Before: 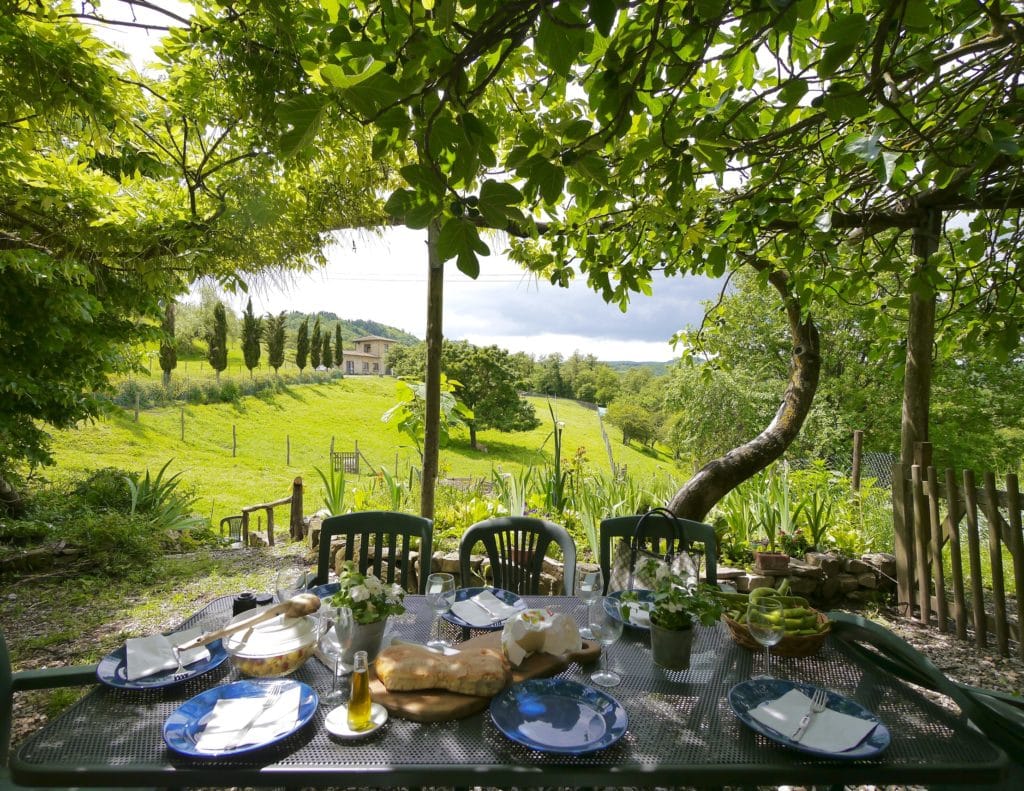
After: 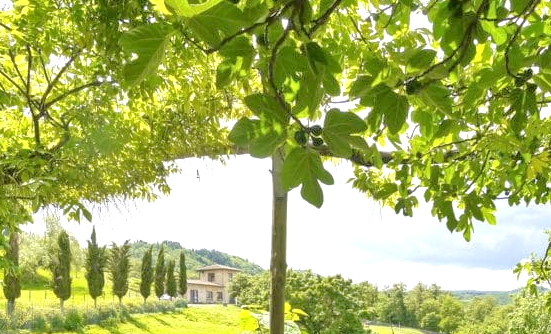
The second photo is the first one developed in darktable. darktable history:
crop: left 15.306%, top 9.065%, right 30.789%, bottom 48.638%
tone equalizer: -7 EV 0.15 EV, -6 EV 0.6 EV, -5 EV 1.15 EV, -4 EV 1.33 EV, -3 EV 1.15 EV, -2 EV 0.6 EV, -1 EV 0.15 EV, mask exposure compensation -0.5 EV
local contrast: on, module defaults
exposure: exposure 0.485 EV, compensate highlight preservation false
